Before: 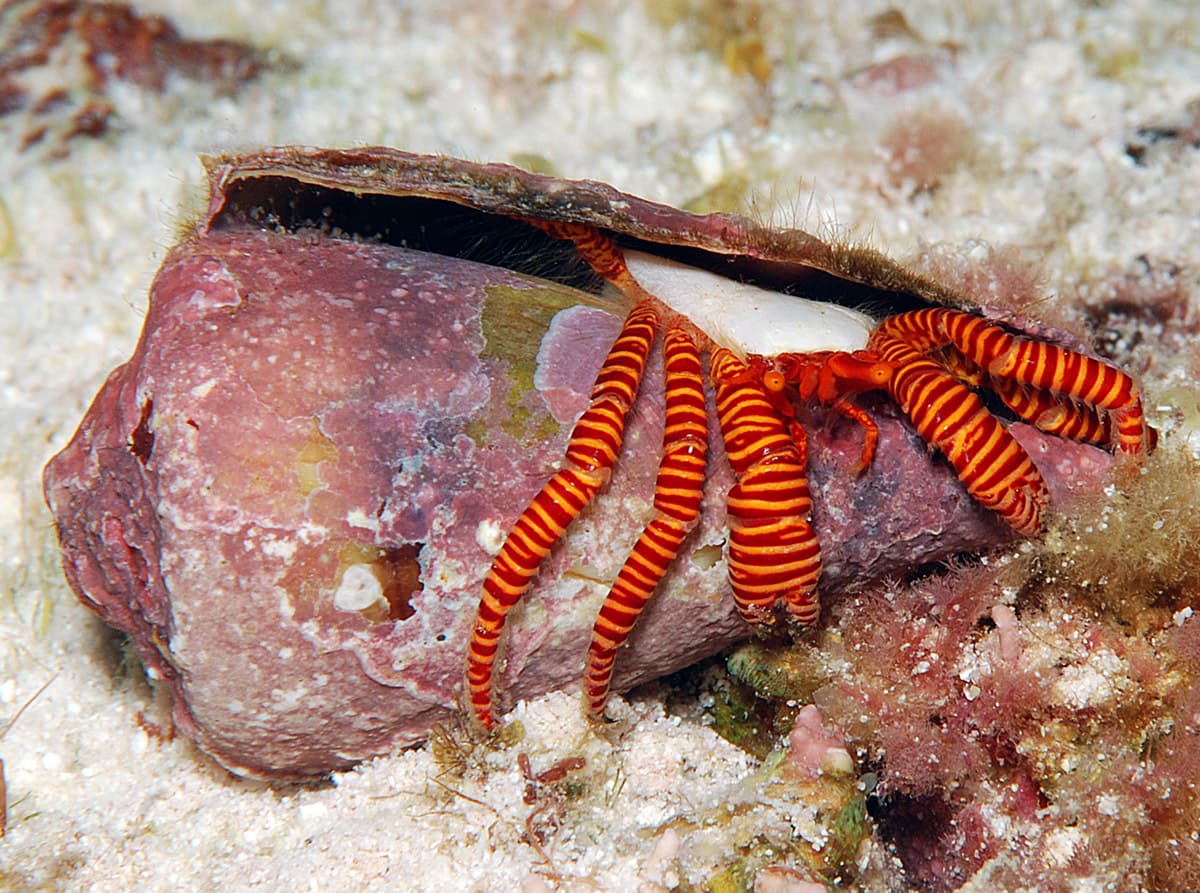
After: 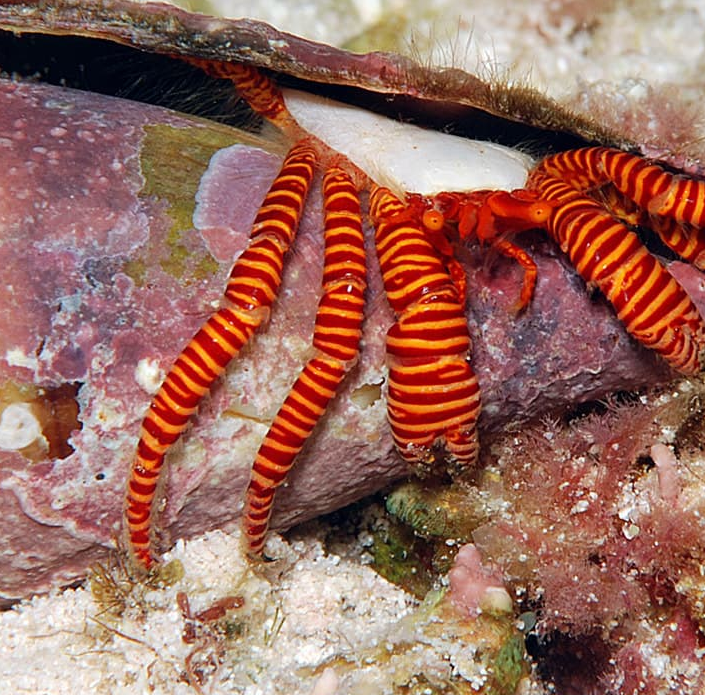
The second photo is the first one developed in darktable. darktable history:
crop and rotate: left 28.465%, top 18.078%, right 12.741%, bottom 4.058%
